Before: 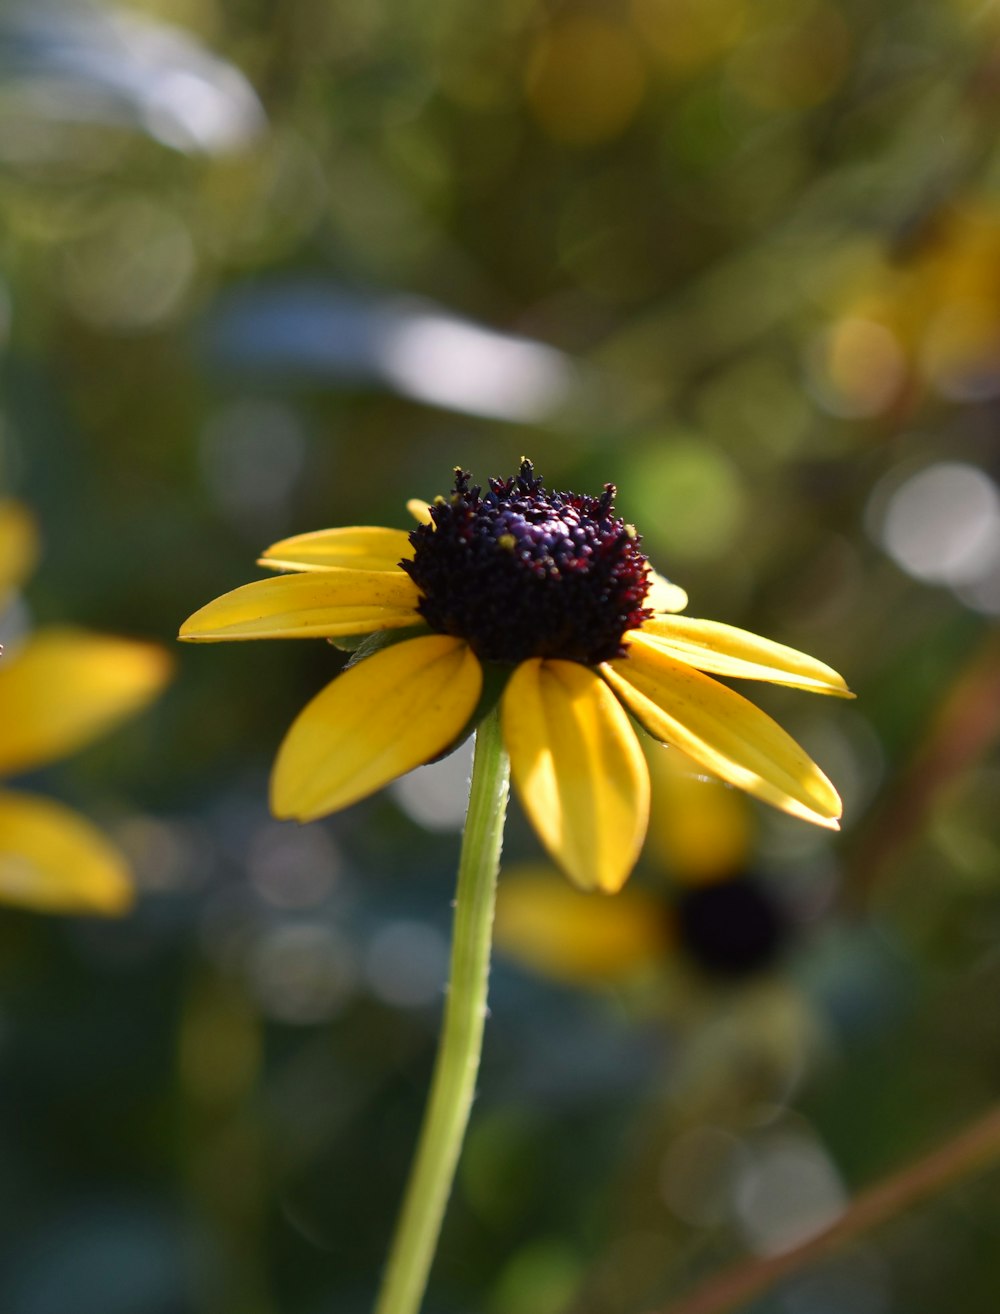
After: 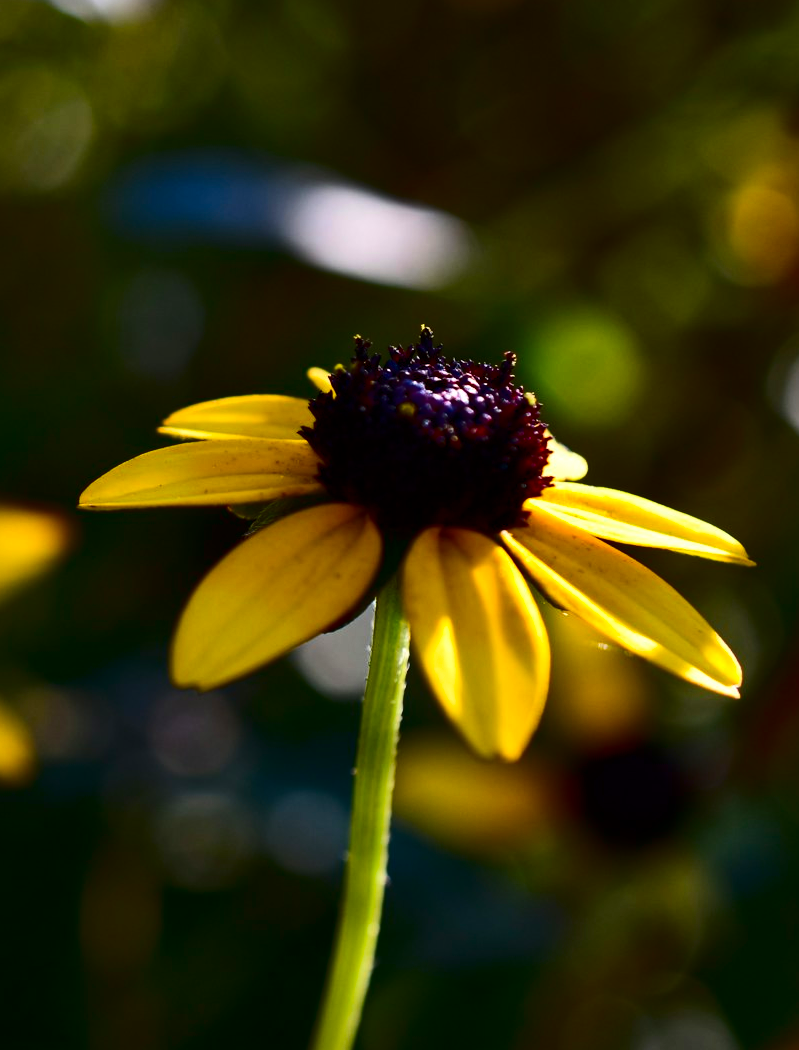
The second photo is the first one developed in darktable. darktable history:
color balance rgb: perceptual saturation grading › global saturation 20%, global vibrance 20%
contrast brightness saturation: contrast 0.24, brightness -0.24, saturation 0.14
levels: mode automatic, black 0.023%, white 99.97%, levels [0.062, 0.494, 0.925]
crop and rotate: left 10.071%, top 10.071%, right 10.02%, bottom 10.02%
